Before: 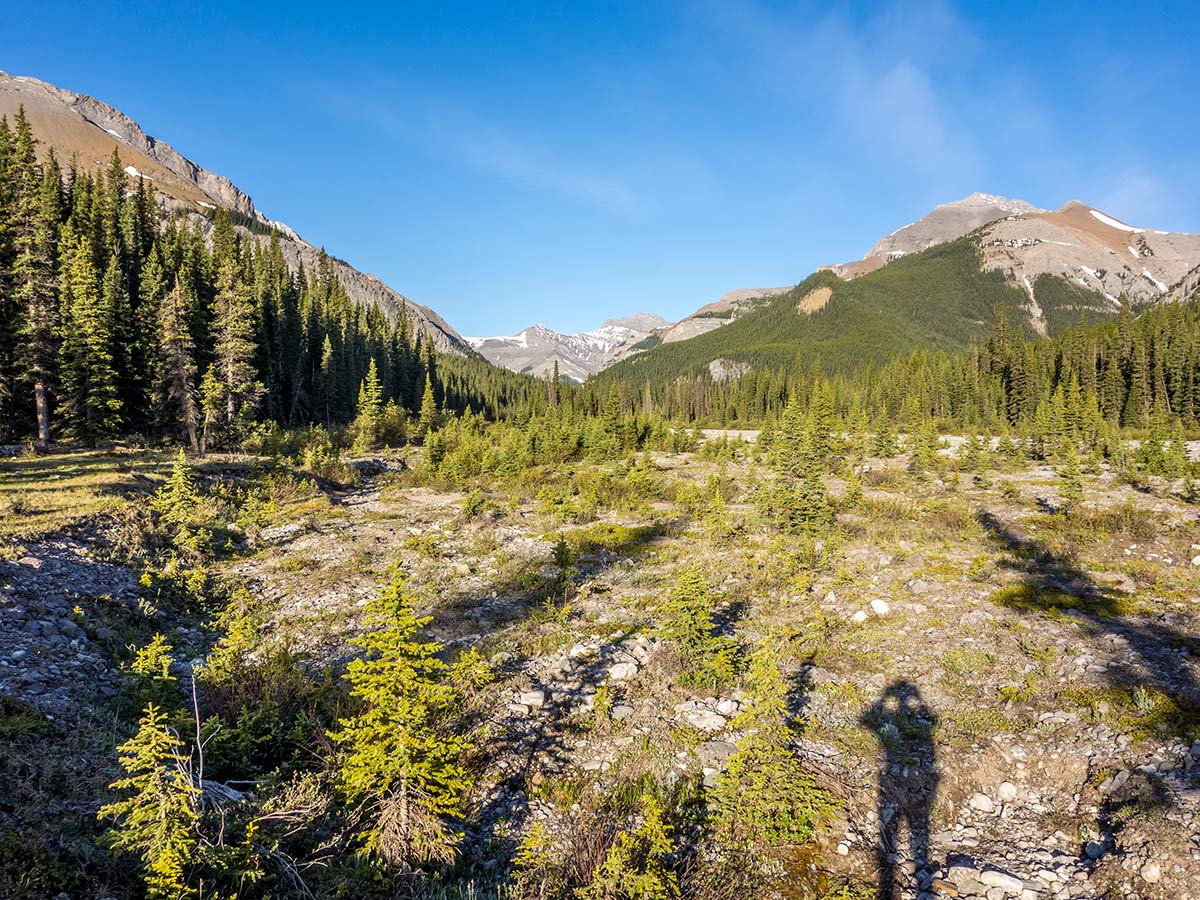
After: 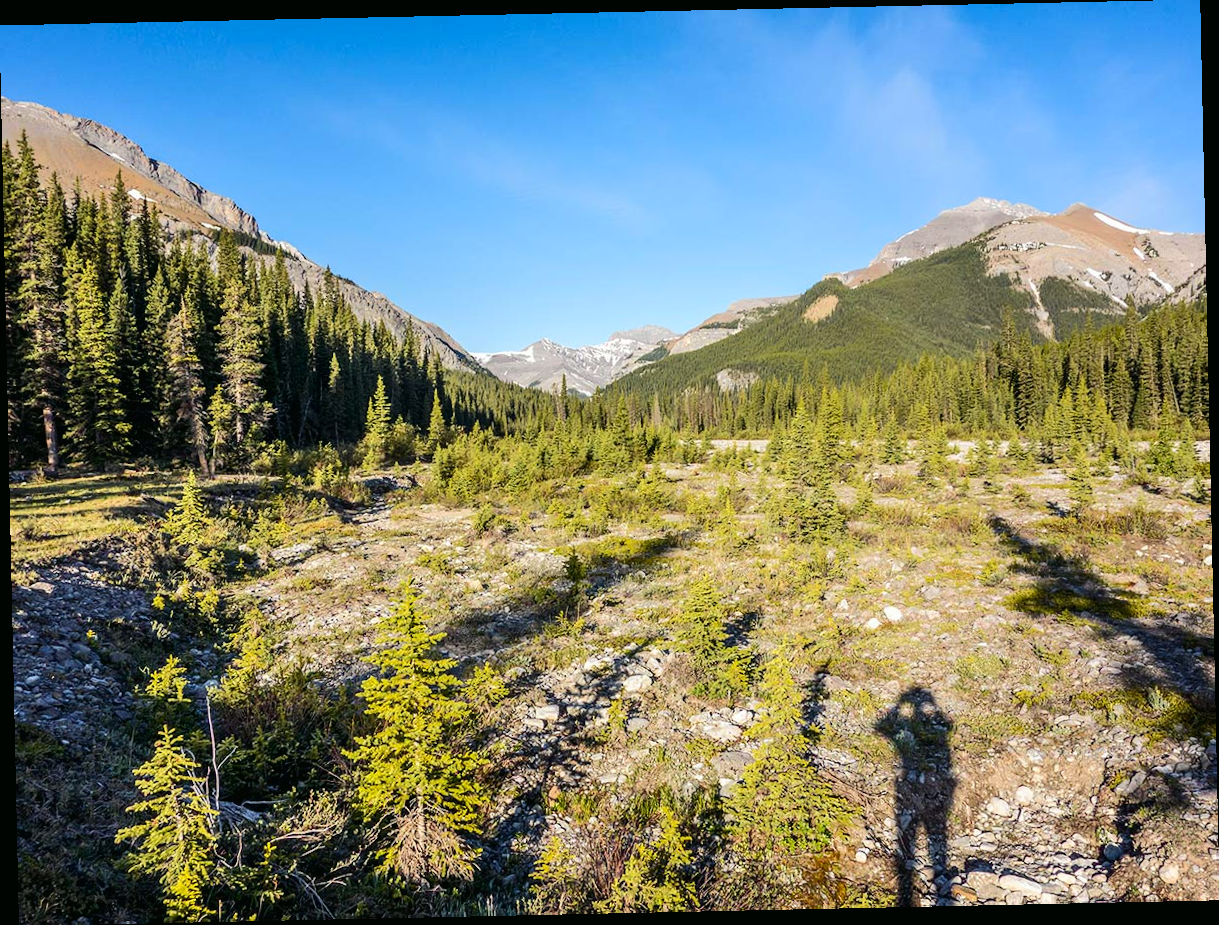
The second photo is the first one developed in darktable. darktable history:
rotate and perspective: rotation -1.24°, automatic cropping off
tone curve: curves: ch0 [(0, 0.01) (0.037, 0.032) (0.131, 0.108) (0.275, 0.256) (0.483, 0.512) (0.61, 0.665) (0.696, 0.742) (0.792, 0.819) (0.911, 0.925) (0.997, 0.995)]; ch1 [(0, 0) (0.301, 0.3) (0.423, 0.421) (0.492, 0.488) (0.507, 0.503) (0.53, 0.532) (0.573, 0.586) (0.683, 0.702) (0.746, 0.77) (1, 1)]; ch2 [(0, 0) (0.246, 0.233) (0.36, 0.352) (0.415, 0.415) (0.485, 0.487) (0.502, 0.504) (0.525, 0.518) (0.539, 0.539) (0.587, 0.594) (0.636, 0.652) (0.711, 0.729) (0.845, 0.855) (0.998, 0.977)], color space Lab, independent channels, preserve colors none
